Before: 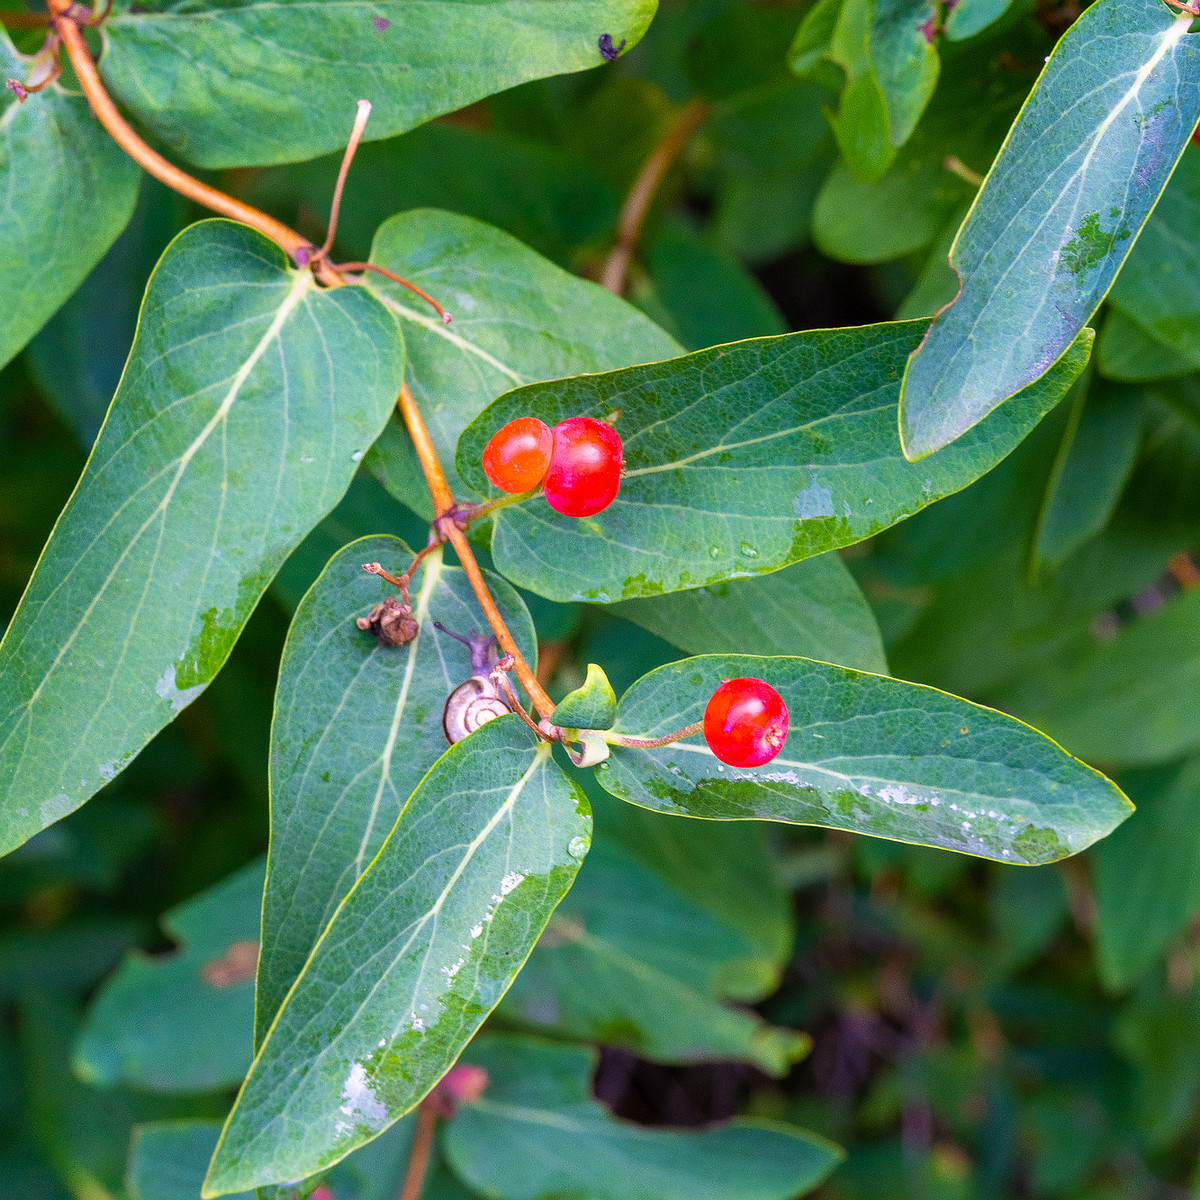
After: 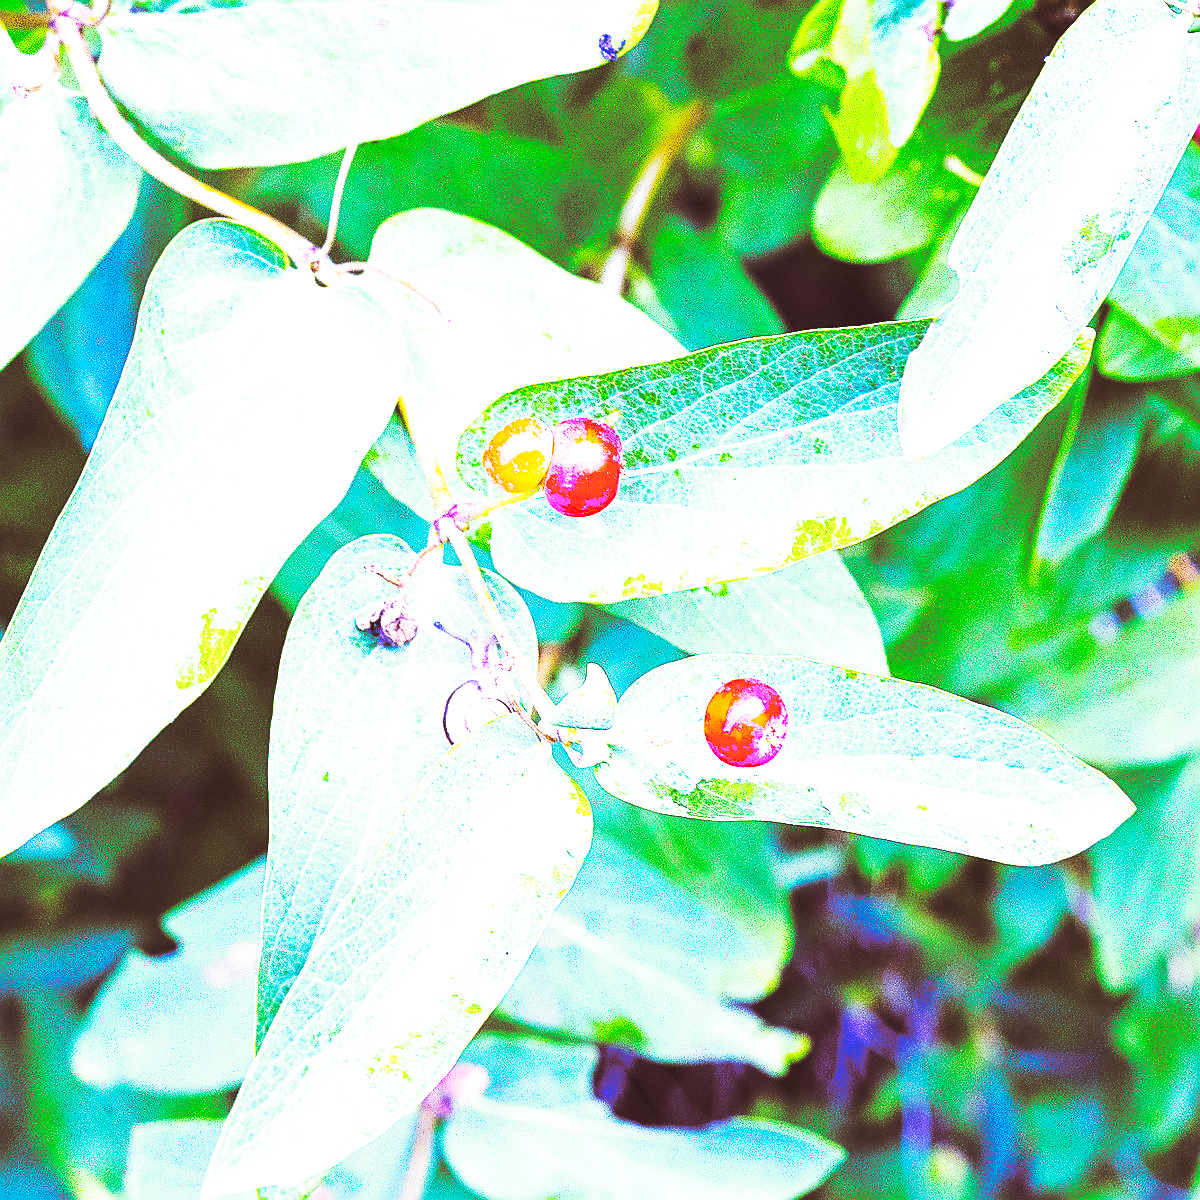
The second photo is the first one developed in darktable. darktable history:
sharpen: on, module defaults
base curve: curves: ch0 [(0, 0.015) (0.085, 0.116) (0.134, 0.298) (0.19, 0.545) (0.296, 0.764) (0.599, 0.982) (1, 1)], preserve colors none
white balance: red 0.766, blue 1.537
color calibration: illuminant custom, x 0.348, y 0.366, temperature 4940.58 K
split-toning: on, module defaults
exposure: black level correction 0, exposure 1.388 EV, compensate exposure bias true, compensate highlight preservation false
